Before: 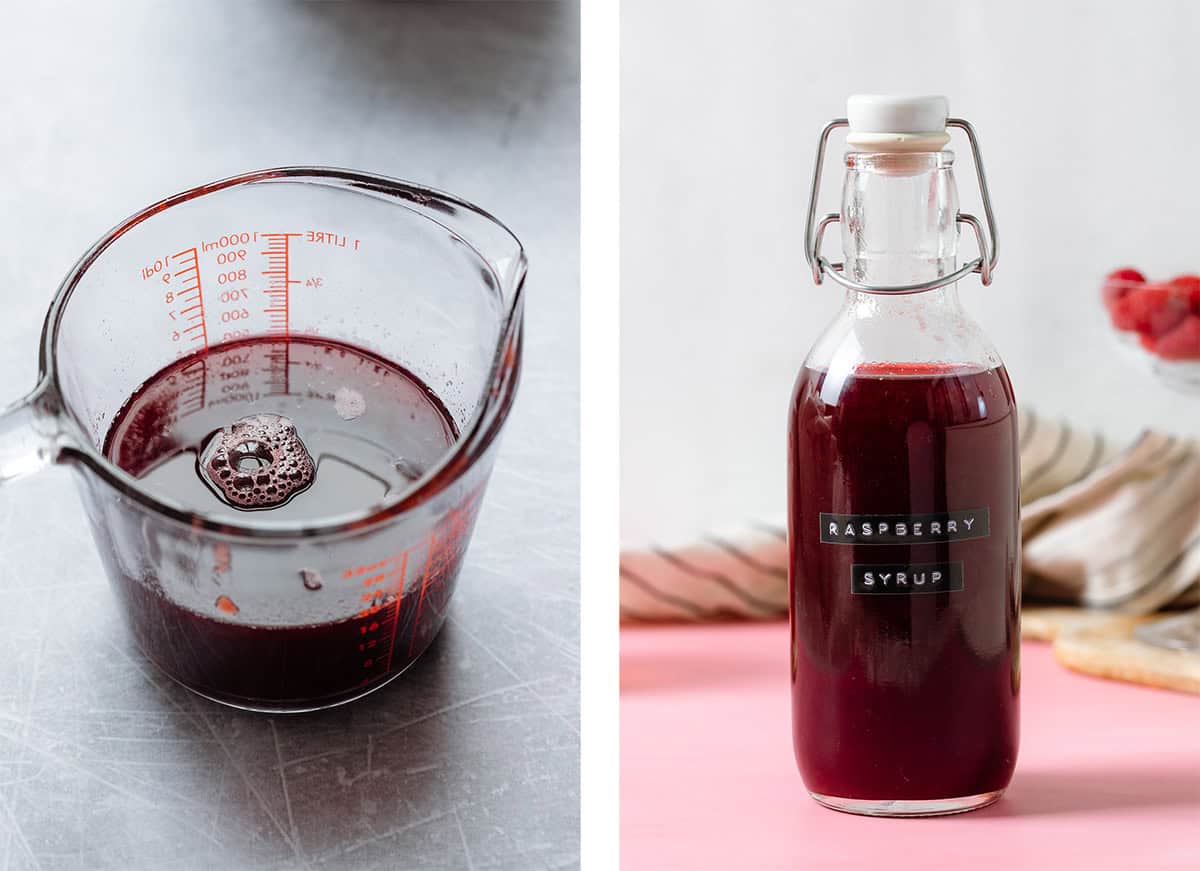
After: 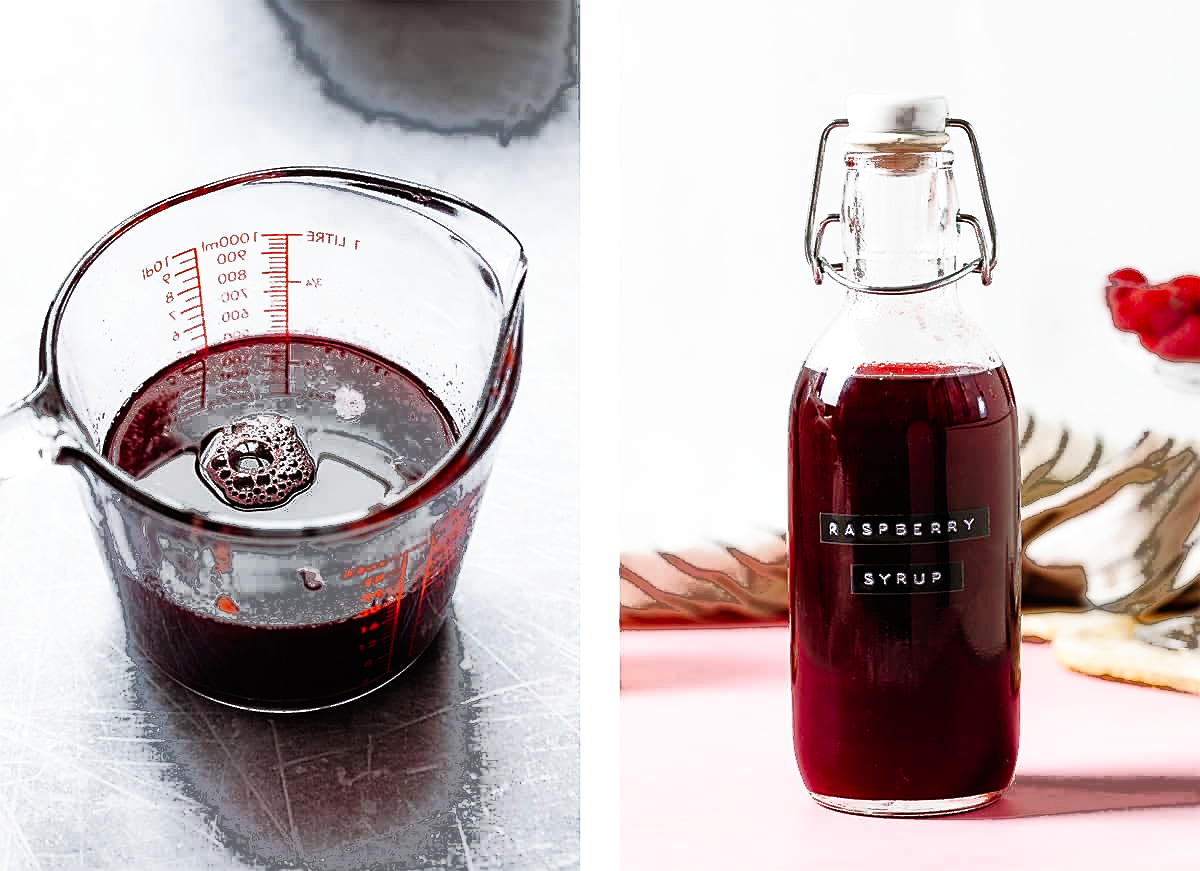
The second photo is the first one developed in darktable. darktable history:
white balance: emerald 1
base curve: curves: ch0 [(0, 0) (0.007, 0.004) (0.027, 0.03) (0.046, 0.07) (0.207, 0.54) (0.442, 0.872) (0.673, 0.972) (1, 1)], preserve colors none
sharpen: on, module defaults
shadows and highlights: shadows 37.27, highlights -28.18, soften with gaussian
rgb curve: curves: ch0 [(0, 0) (0.415, 0.237) (1, 1)]
fill light: exposure -0.73 EV, center 0.69, width 2.2
